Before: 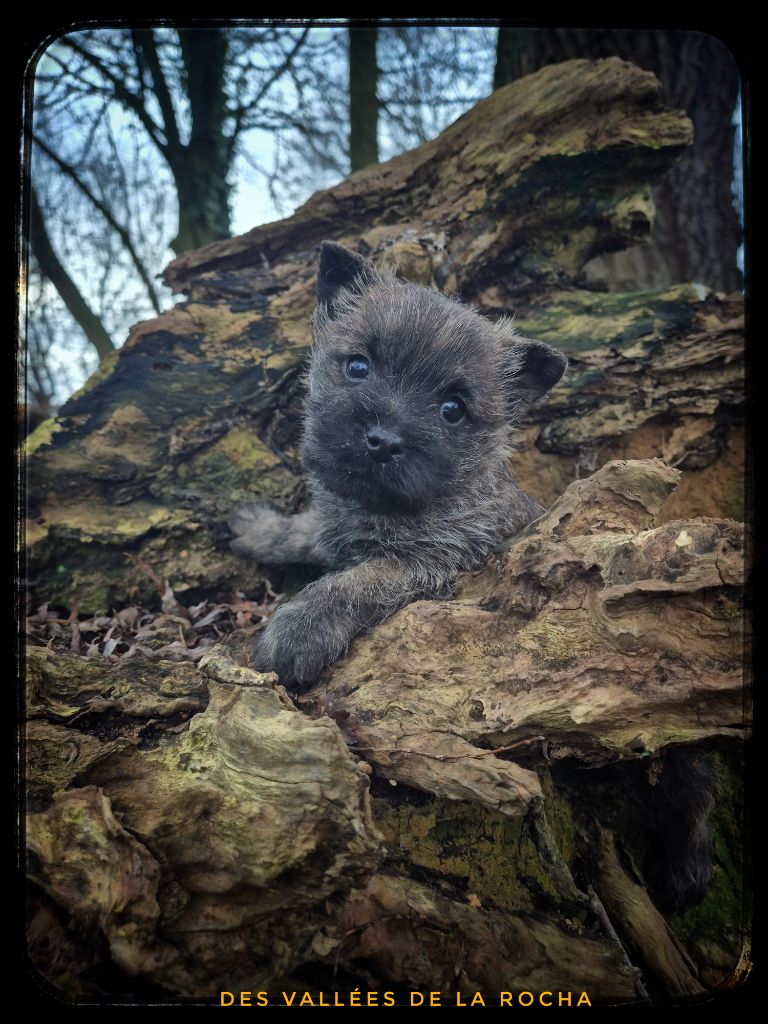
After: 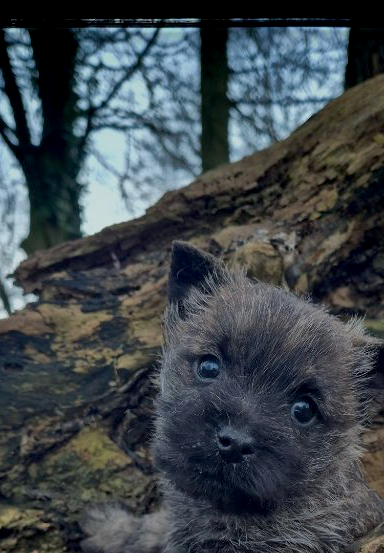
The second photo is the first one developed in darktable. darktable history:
crop: left 19.426%, right 30.514%, bottom 45.951%
exposure: black level correction 0.011, exposure -0.478 EV, compensate highlight preservation false
